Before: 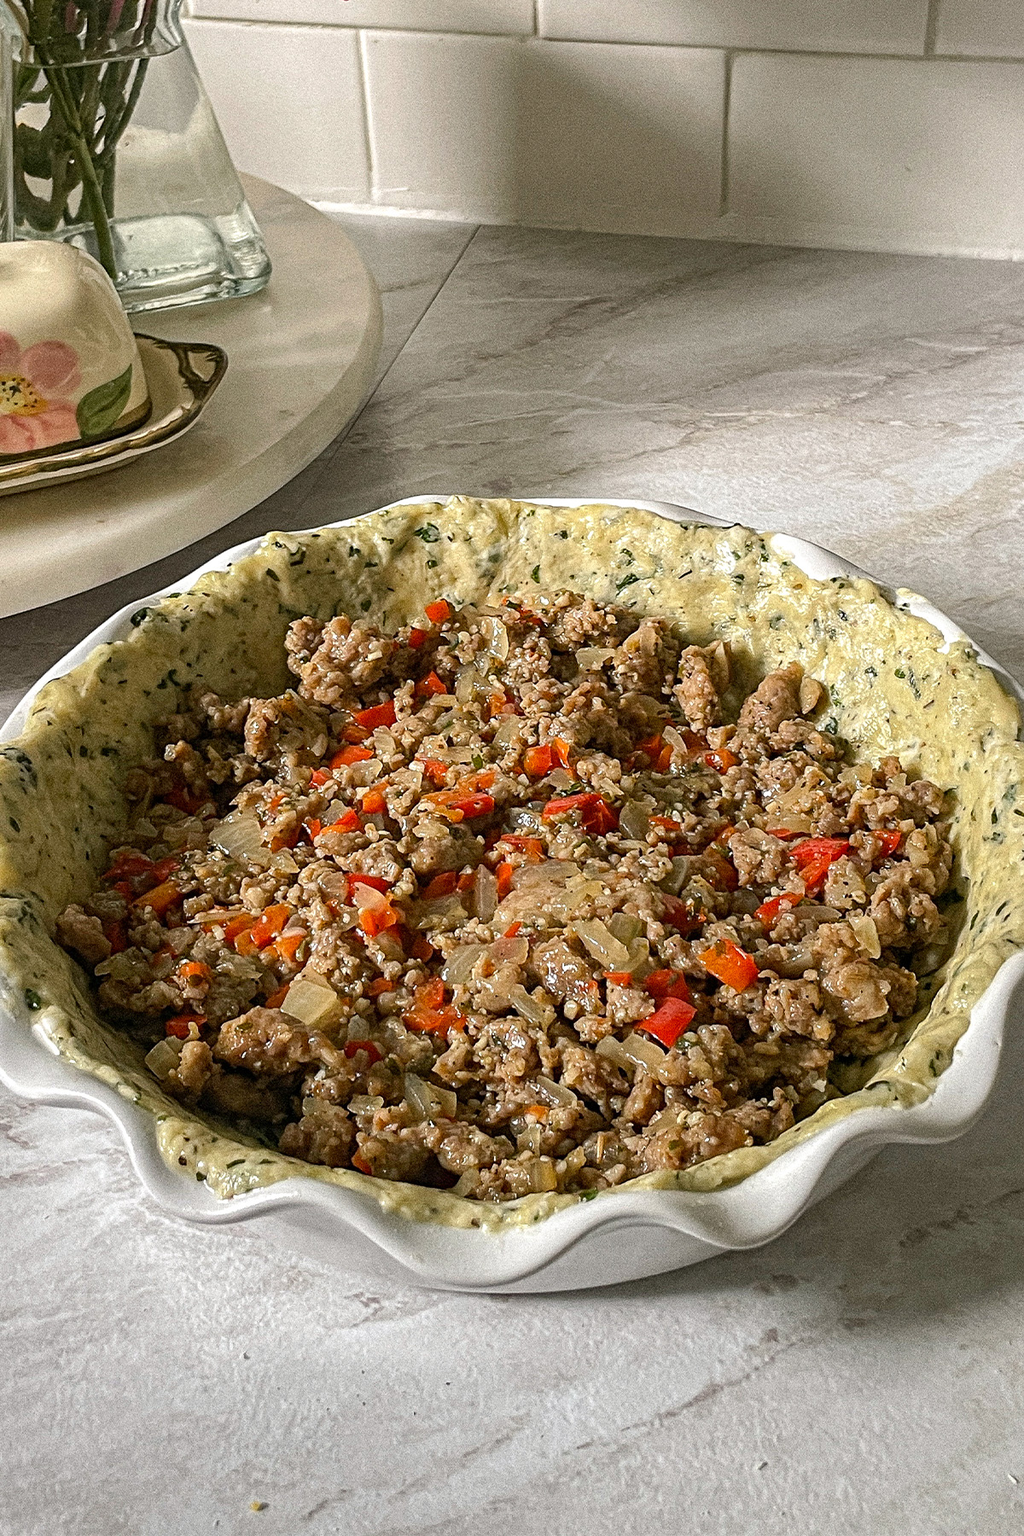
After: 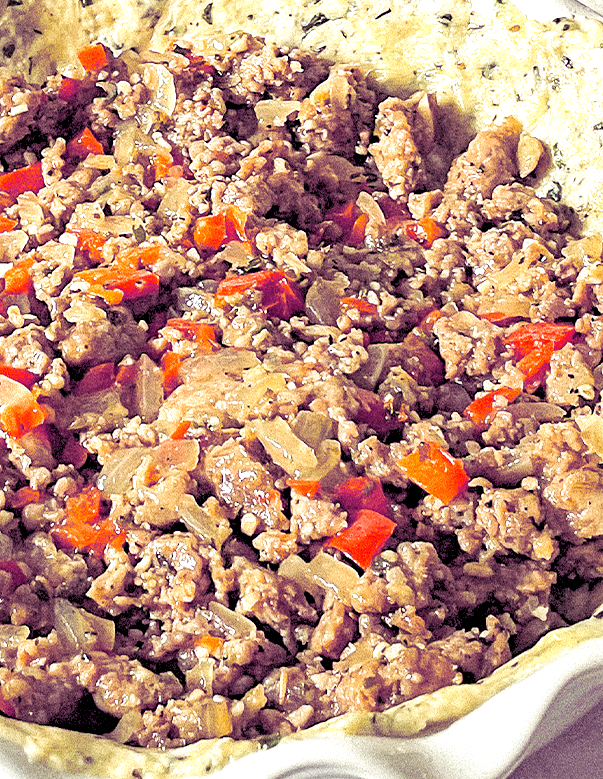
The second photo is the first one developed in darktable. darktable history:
exposure: exposure 1.16 EV, compensate exposure bias true, compensate highlight preservation false
crop: left 35.03%, top 36.625%, right 14.663%, bottom 20.057%
rgb levels: preserve colors sum RGB, levels [[0.038, 0.433, 0.934], [0, 0.5, 1], [0, 0.5, 1]]
split-toning: shadows › hue 277.2°, shadows › saturation 0.74
